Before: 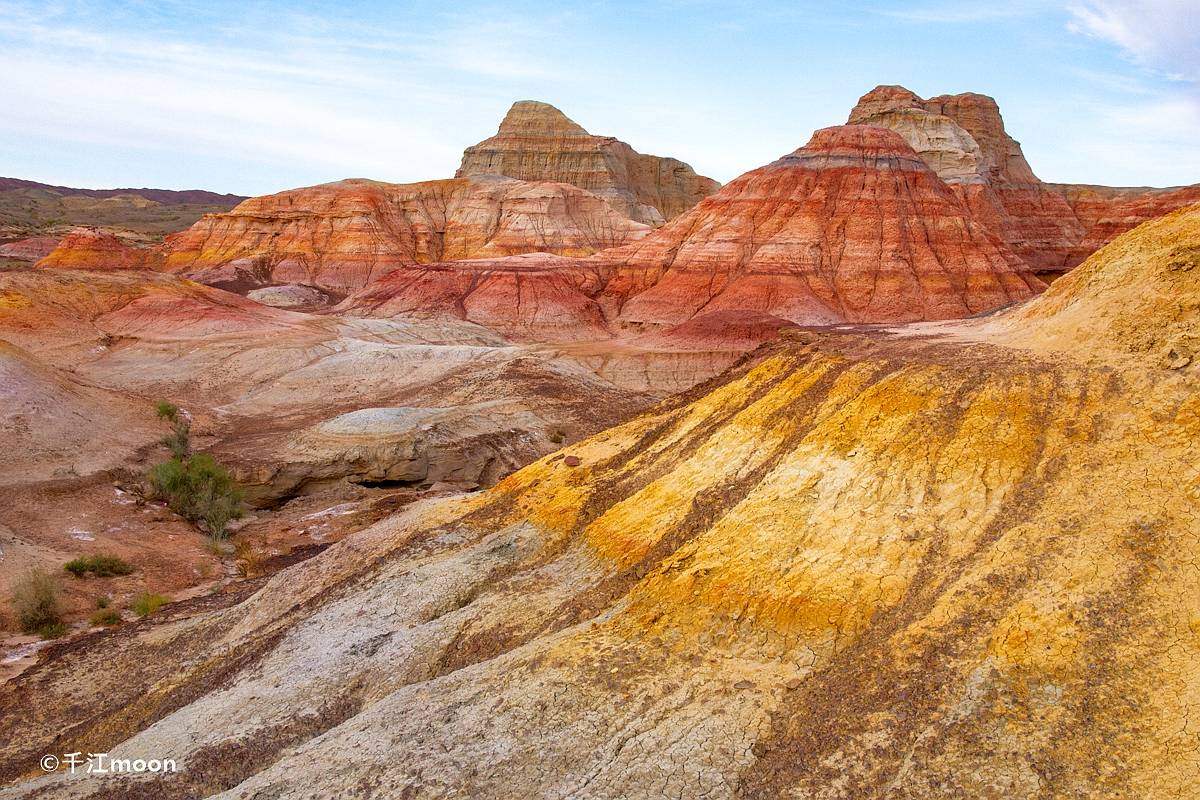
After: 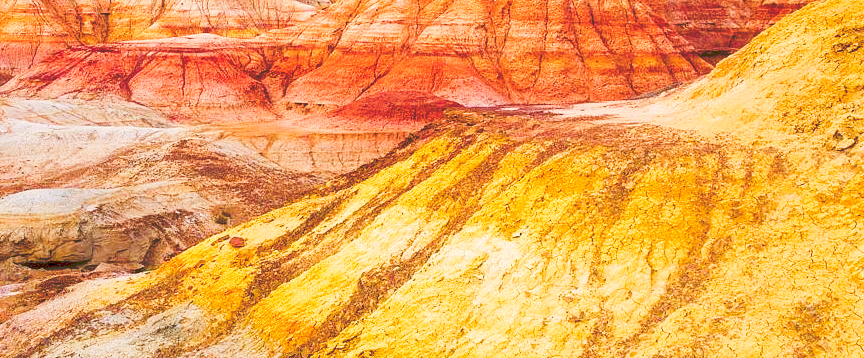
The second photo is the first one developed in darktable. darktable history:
color balance rgb: highlights gain › luminance 6.726%, highlights gain › chroma 0.947%, highlights gain › hue 49.21°, perceptual saturation grading › global saturation 20%, perceptual saturation grading › highlights -25.481%, perceptual saturation grading › shadows 49.585%, perceptual brilliance grading › mid-tones 10.248%, perceptual brilliance grading › shadows 14.903%
crop and rotate: left 27.996%, top 27.452%, bottom 27.698%
tone curve: curves: ch0 [(0, 0) (0.003, 0.203) (0.011, 0.203) (0.025, 0.21) (0.044, 0.22) (0.069, 0.231) (0.1, 0.243) (0.136, 0.255) (0.177, 0.277) (0.224, 0.305) (0.277, 0.346) (0.335, 0.412) (0.399, 0.492) (0.468, 0.571) (0.543, 0.658) (0.623, 0.75) (0.709, 0.837) (0.801, 0.905) (0.898, 0.955) (1, 1)], preserve colors none
